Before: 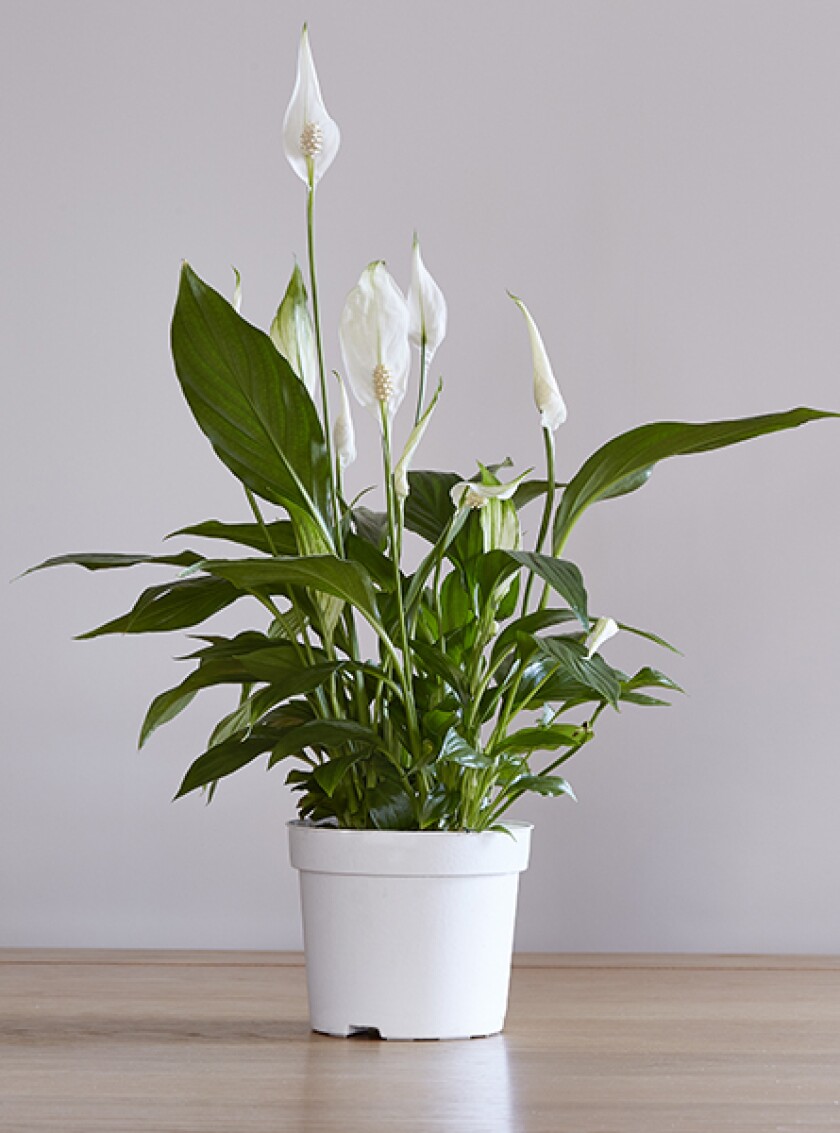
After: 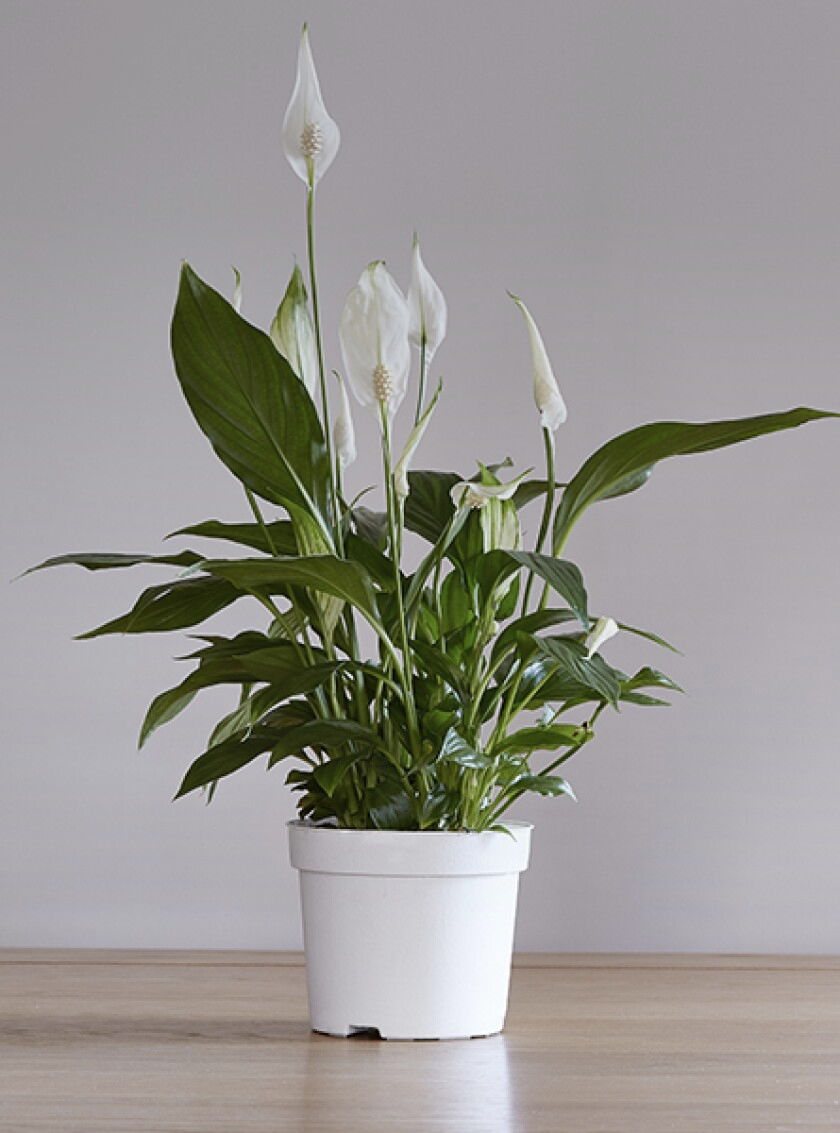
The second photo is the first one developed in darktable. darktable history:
graduated density: on, module defaults
color correction: saturation 0.85
